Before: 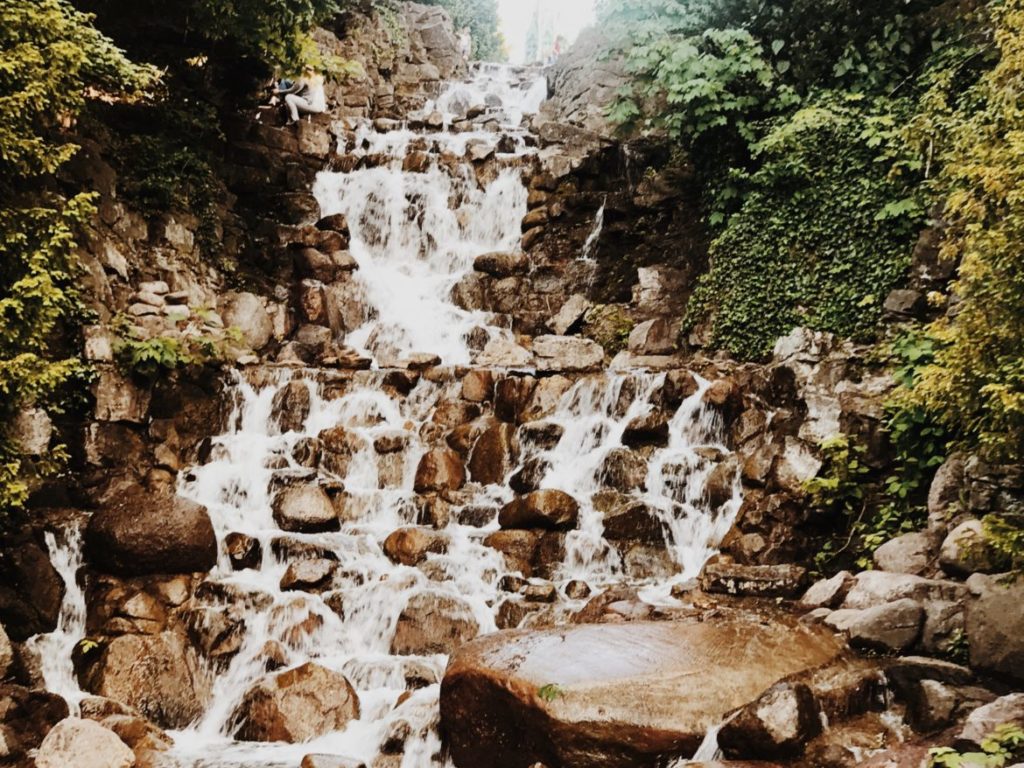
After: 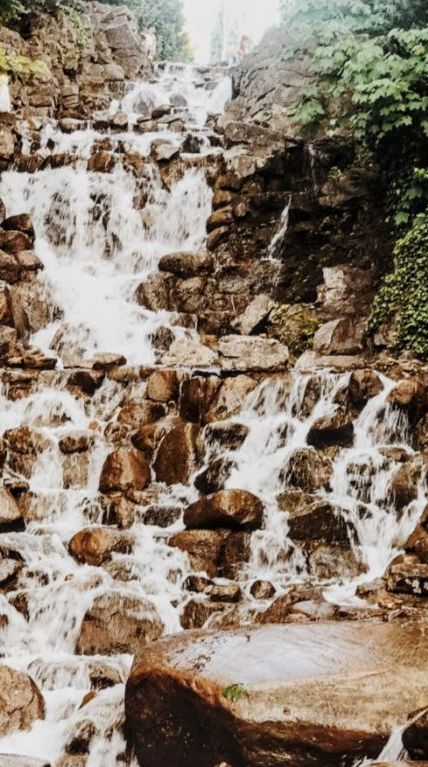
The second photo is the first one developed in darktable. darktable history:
local contrast: on, module defaults
crop: left 30.849%, right 27.298%
